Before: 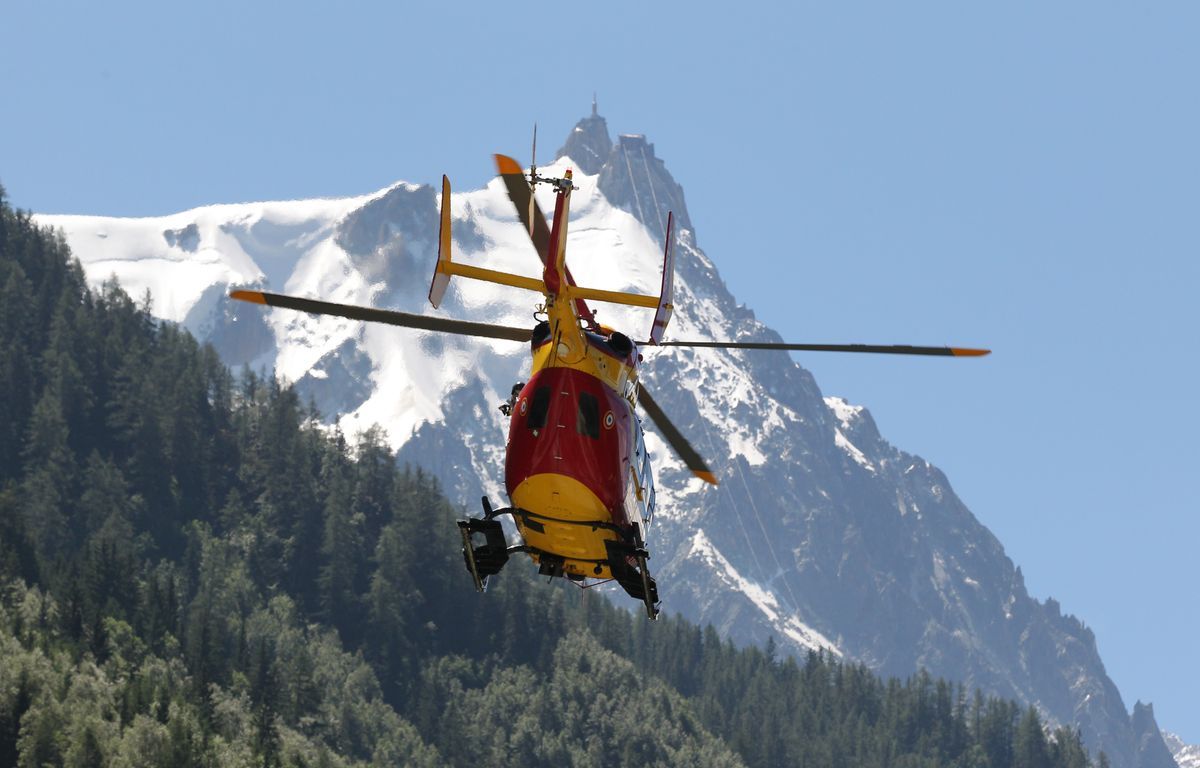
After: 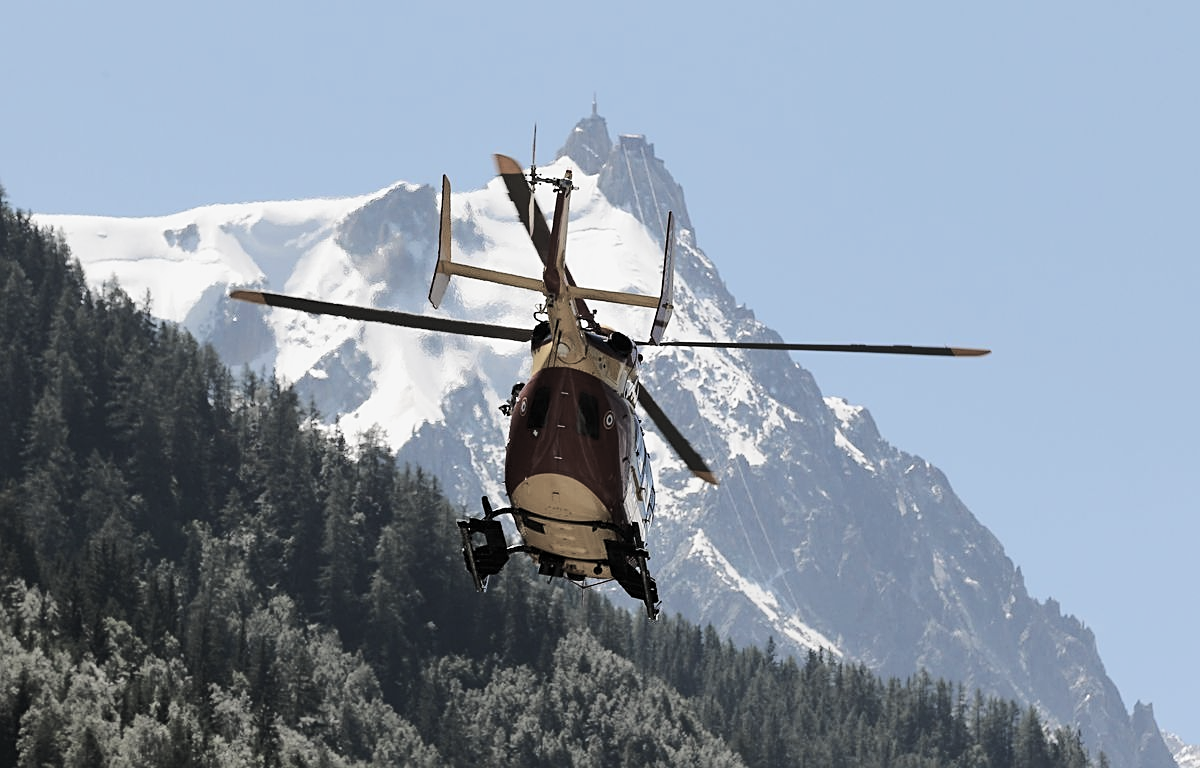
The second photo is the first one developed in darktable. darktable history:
tone curve: curves: ch0 [(0.017, 0) (0.107, 0.071) (0.295, 0.264) (0.447, 0.507) (0.54, 0.618) (0.733, 0.791) (0.879, 0.898) (1, 0.97)]; ch1 [(0, 0) (0.393, 0.415) (0.447, 0.448) (0.485, 0.497) (0.523, 0.515) (0.544, 0.55) (0.59, 0.609) (0.686, 0.686) (1, 1)]; ch2 [(0, 0) (0.369, 0.388) (0.449, 0.431) (0.499, 0.5) (0.521, 0.505) (0.53, 0.538) (0.579, 0.601) (0.669, 0.733) (1, 1)], color space Lab, linked channels, preserve colors none
sharpen: on, module defaults
color zones: curves: ch1 [(0.238, 0.163) (0.476, 0.2) (0.733, 0.322) (0.848, 0.134)]
